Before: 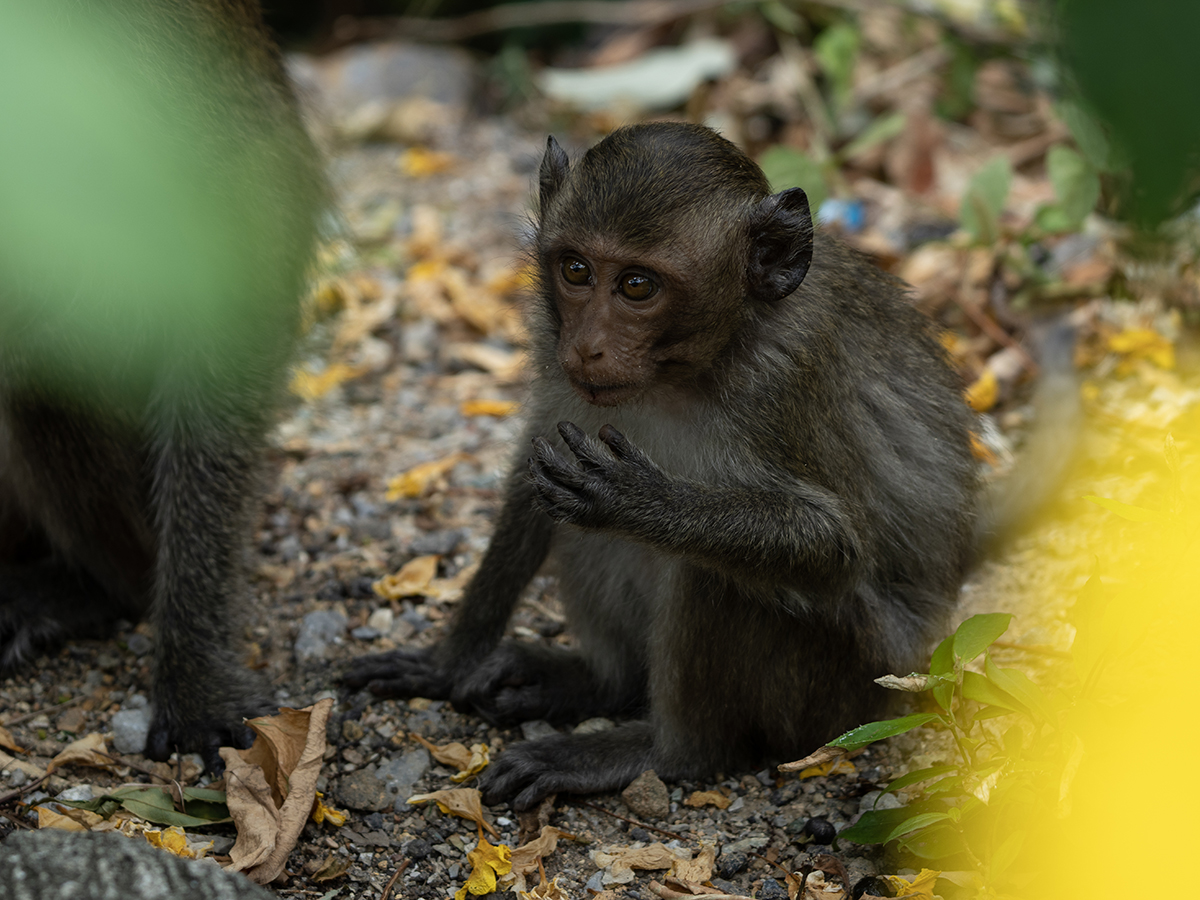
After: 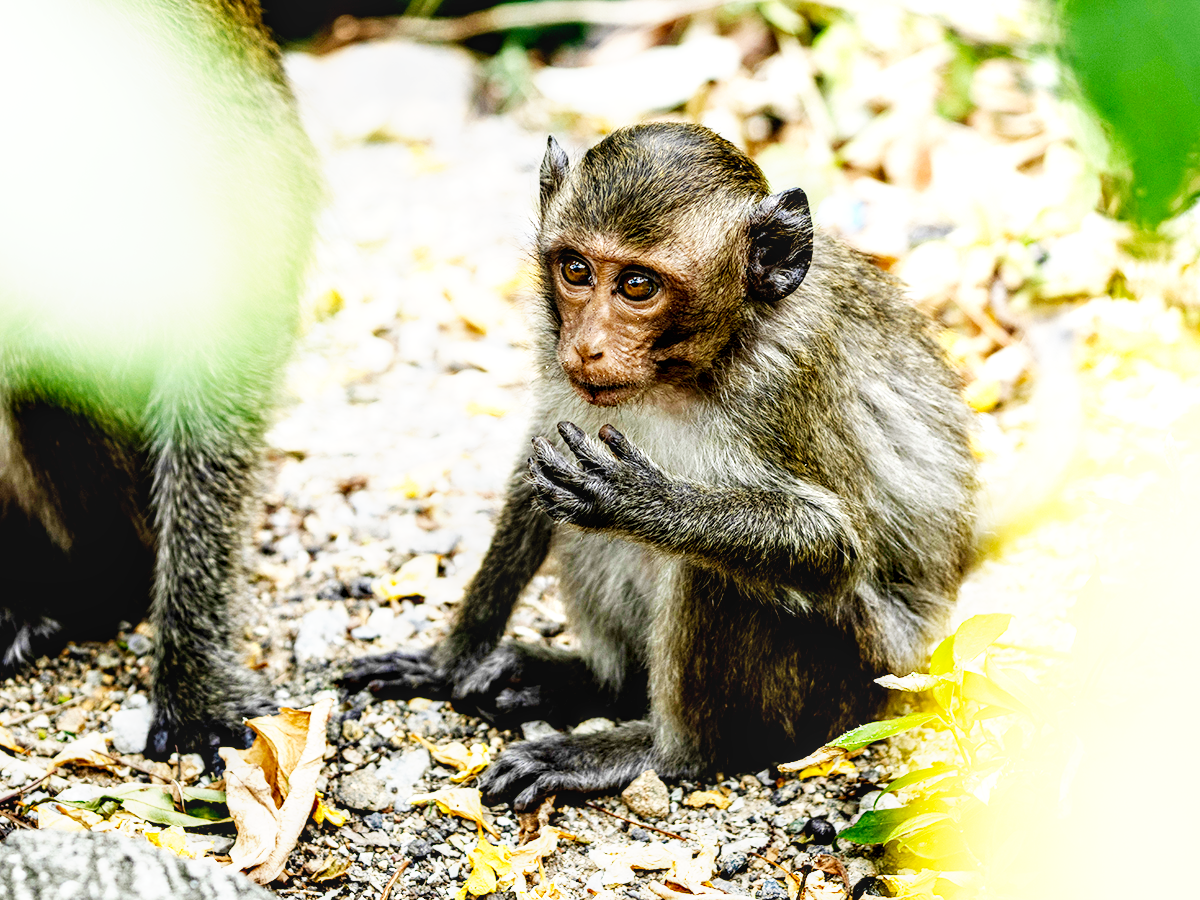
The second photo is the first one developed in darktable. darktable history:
base curve: curves: ch0 [(0, 0) (0.007, 0.004) (0.027, 0.03) (0.046, 0.07) (0.207, 0.54) (0.442, 0.872) (0.673, 0.972) (1, 1)], preserve colors none
exposure: black level correction 0.005, exposure 2.084 EV, compensate highlight preservation false
local contrast: on, module defaults
